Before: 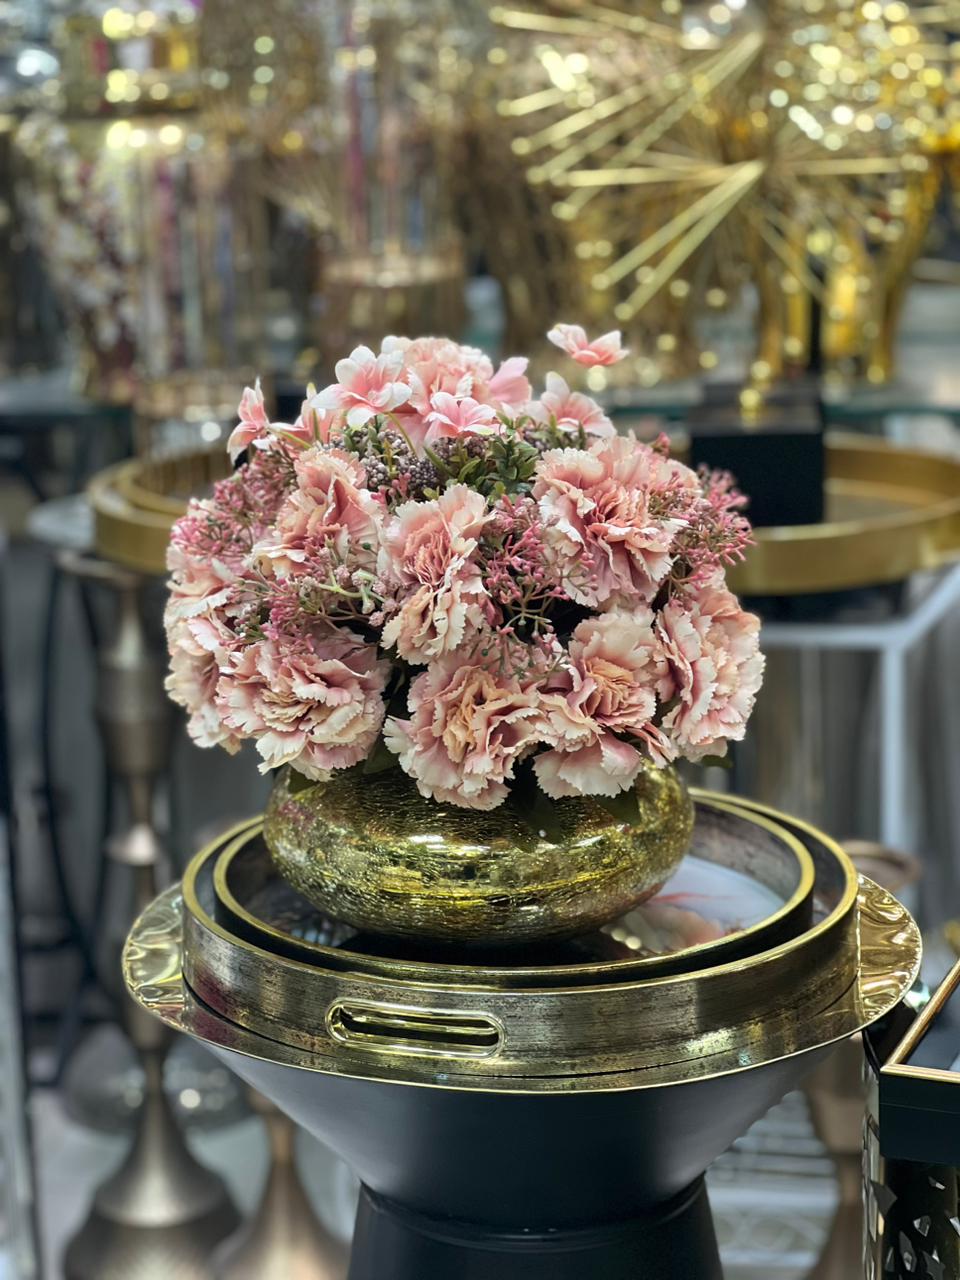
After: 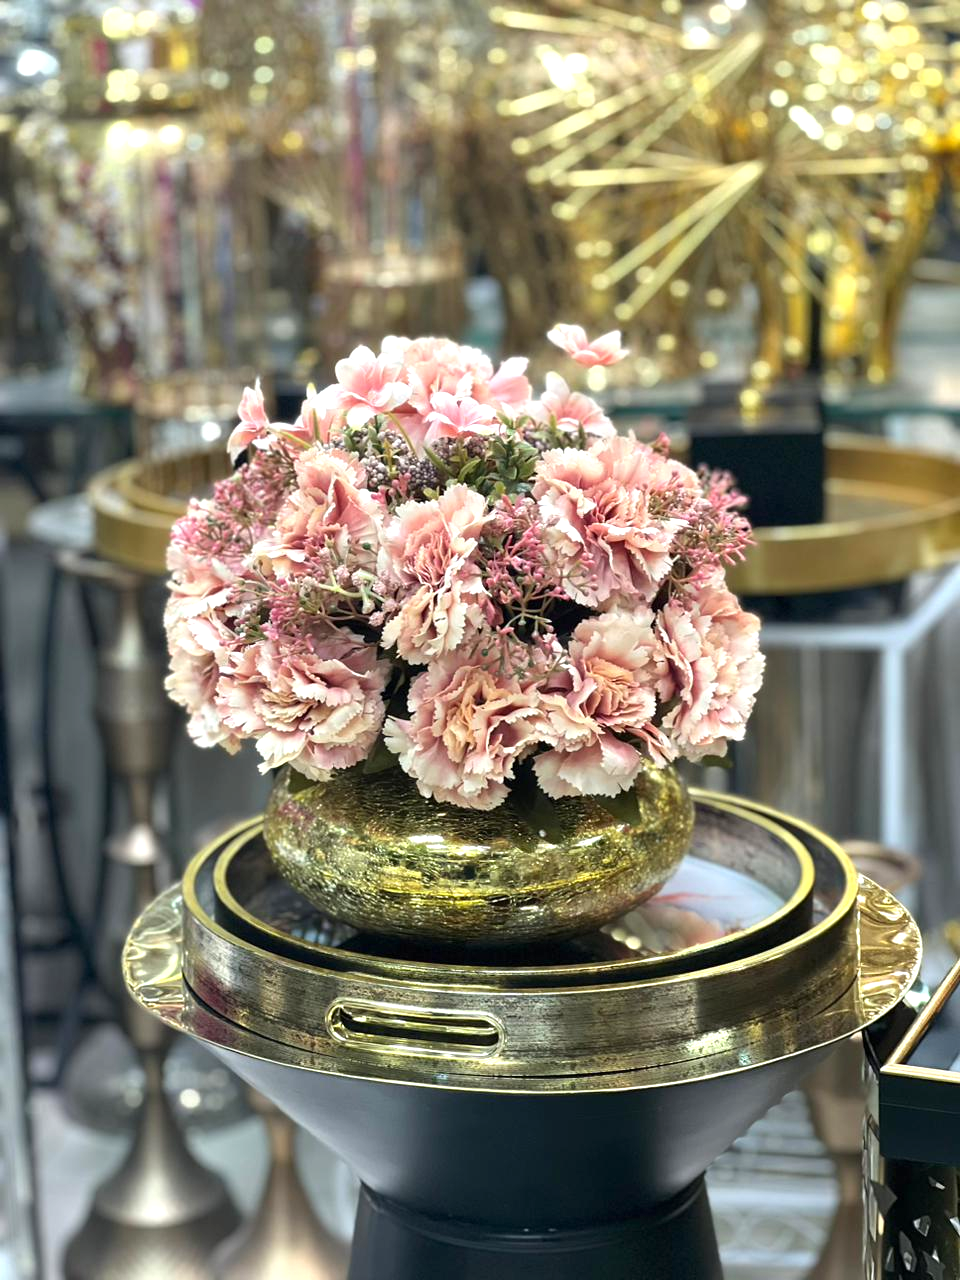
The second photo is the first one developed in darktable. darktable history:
exposure: exposure 0.632 EV, compensate highlight preservation false
